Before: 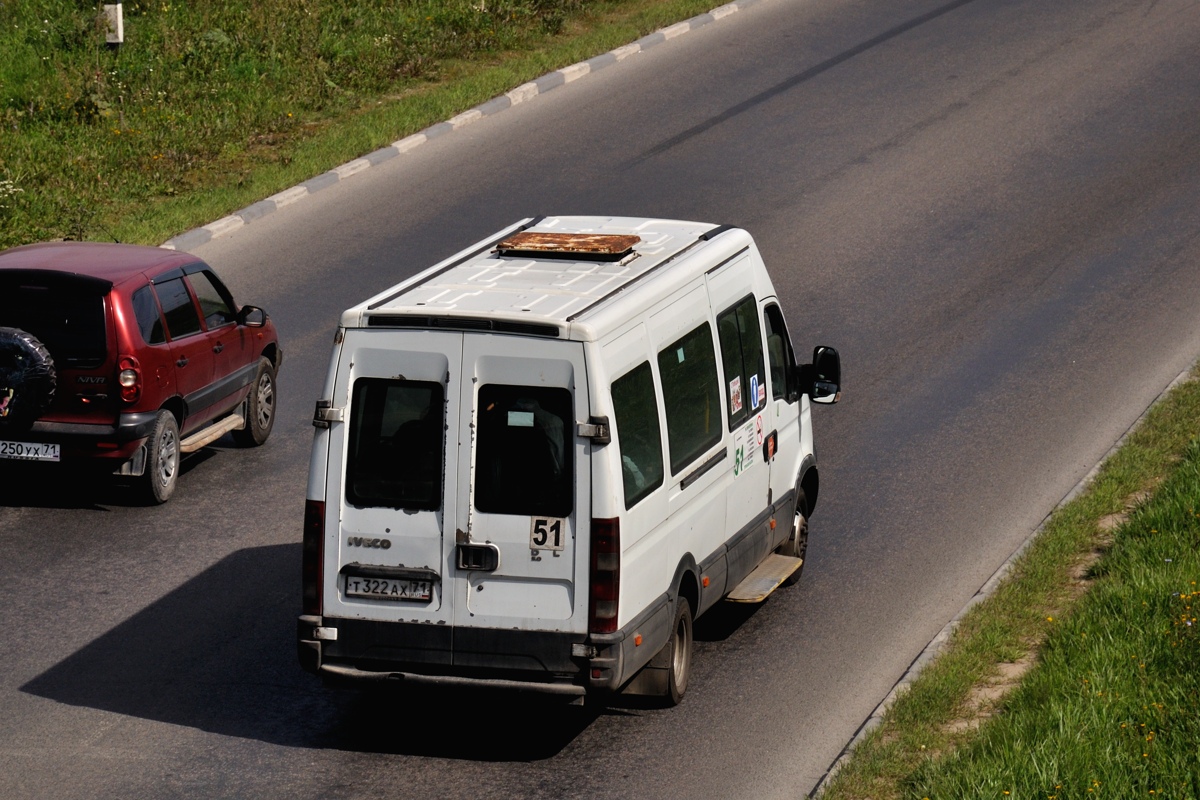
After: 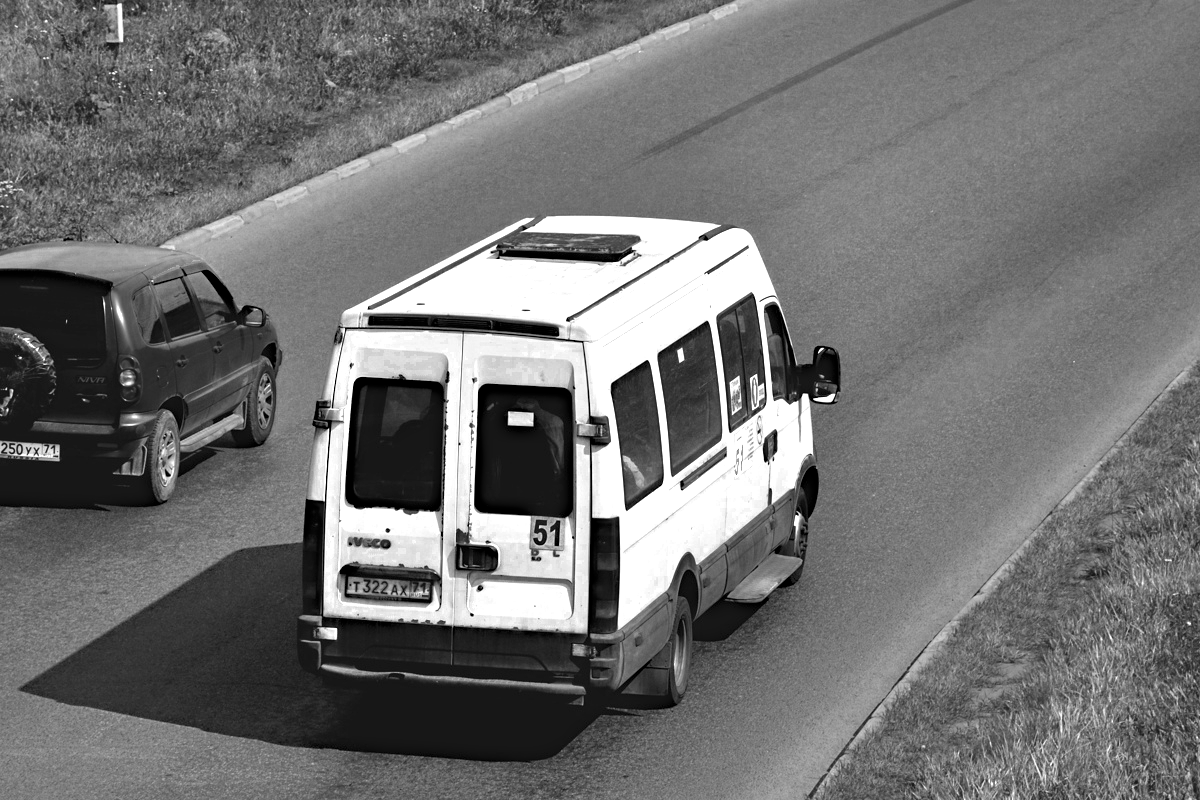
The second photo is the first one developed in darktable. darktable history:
haze removal: compatibility mode true, adaptive false
color balance: lift [1.005, 1.002, 0.998, 0.998], gamma [1, 1.021, 1.02, 0.979], gain [0.923, 1.066, 1.056, 0.934]
exposure: black level correction 0, exposure 1.125 EV, compensate exposure bias true, compensate highlight preservation false
color zones: curves: ch0 [(0.002, 0.429) (0.121, 0.212) (0.198, 0.113) (0.276, 0.344) (0.331, 0.541) (0.41, 0.56) (0.482, 0.289) (0.619, 0.227) (0.721, 0.18) (0.821, 0.435) (0.928, 0.555) (1, 0.587)]; ch1 [(0, 0) (0.143, 0) (0.286, 0) (0.429, 0) (0.571, 0) (0.714, 0) (0.857, 0)]
monochrome: on, module defaults
